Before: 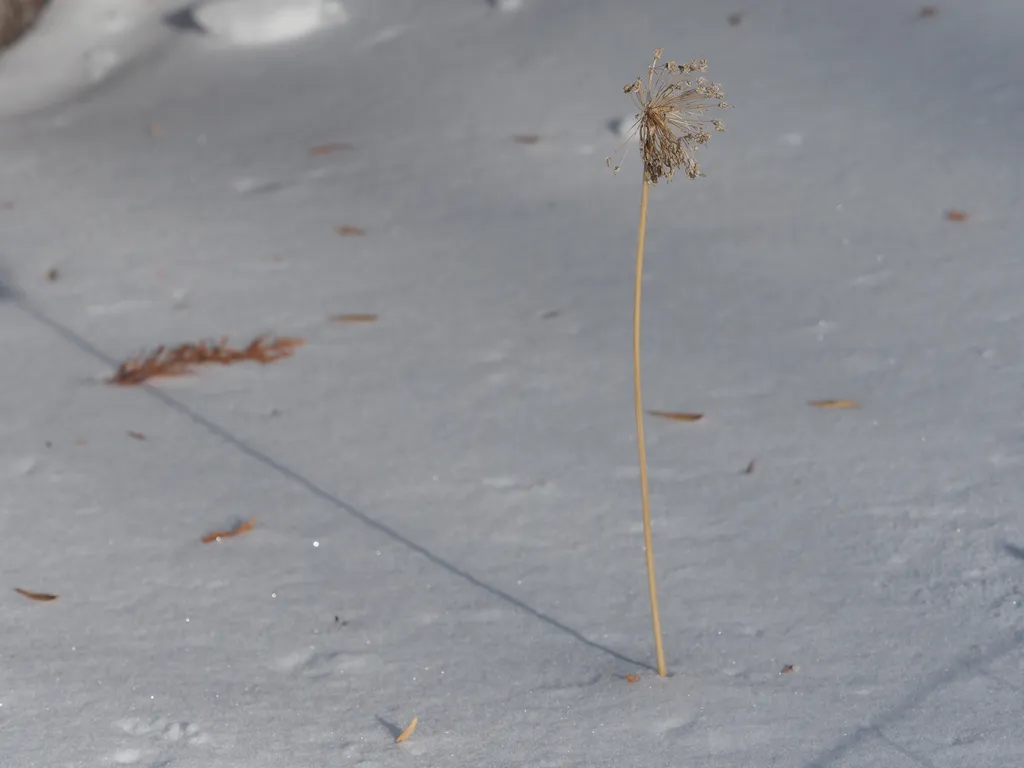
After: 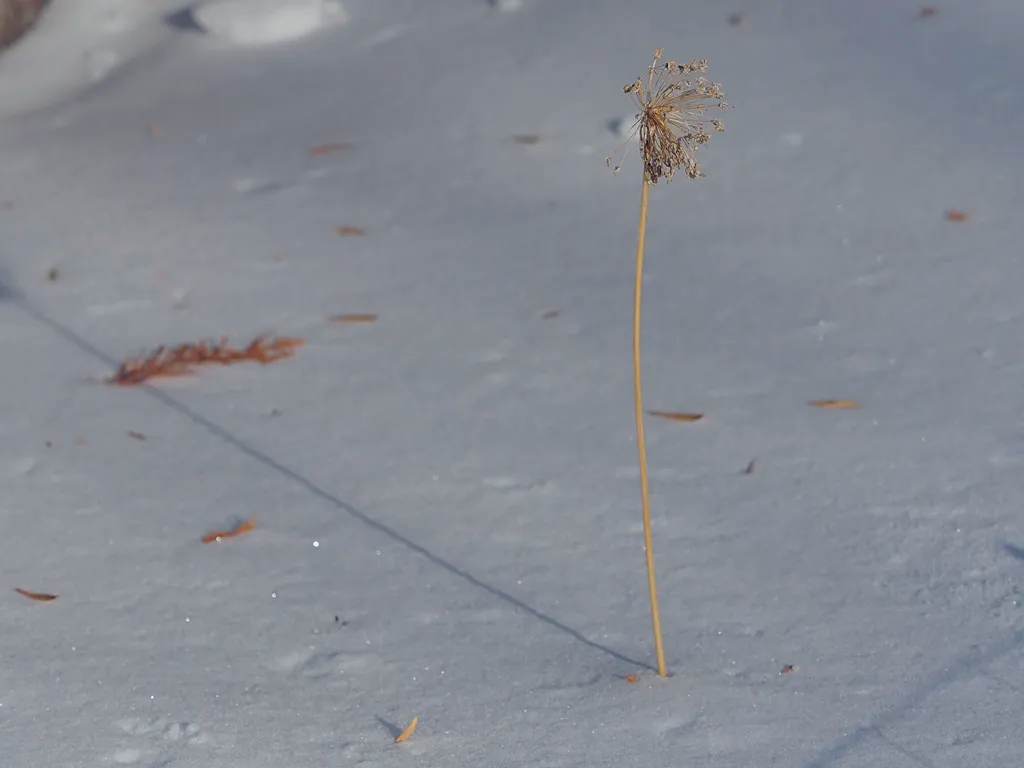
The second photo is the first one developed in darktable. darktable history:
color balance rgb: global offset › chroma 0.133%, global offset › hue 253.5°, perceptual saturation grading › global saturation 29.743%, contrast -9.366%
sharpen: on, module defaults
shadows and highlights: highlights color adjustment 89.21%
